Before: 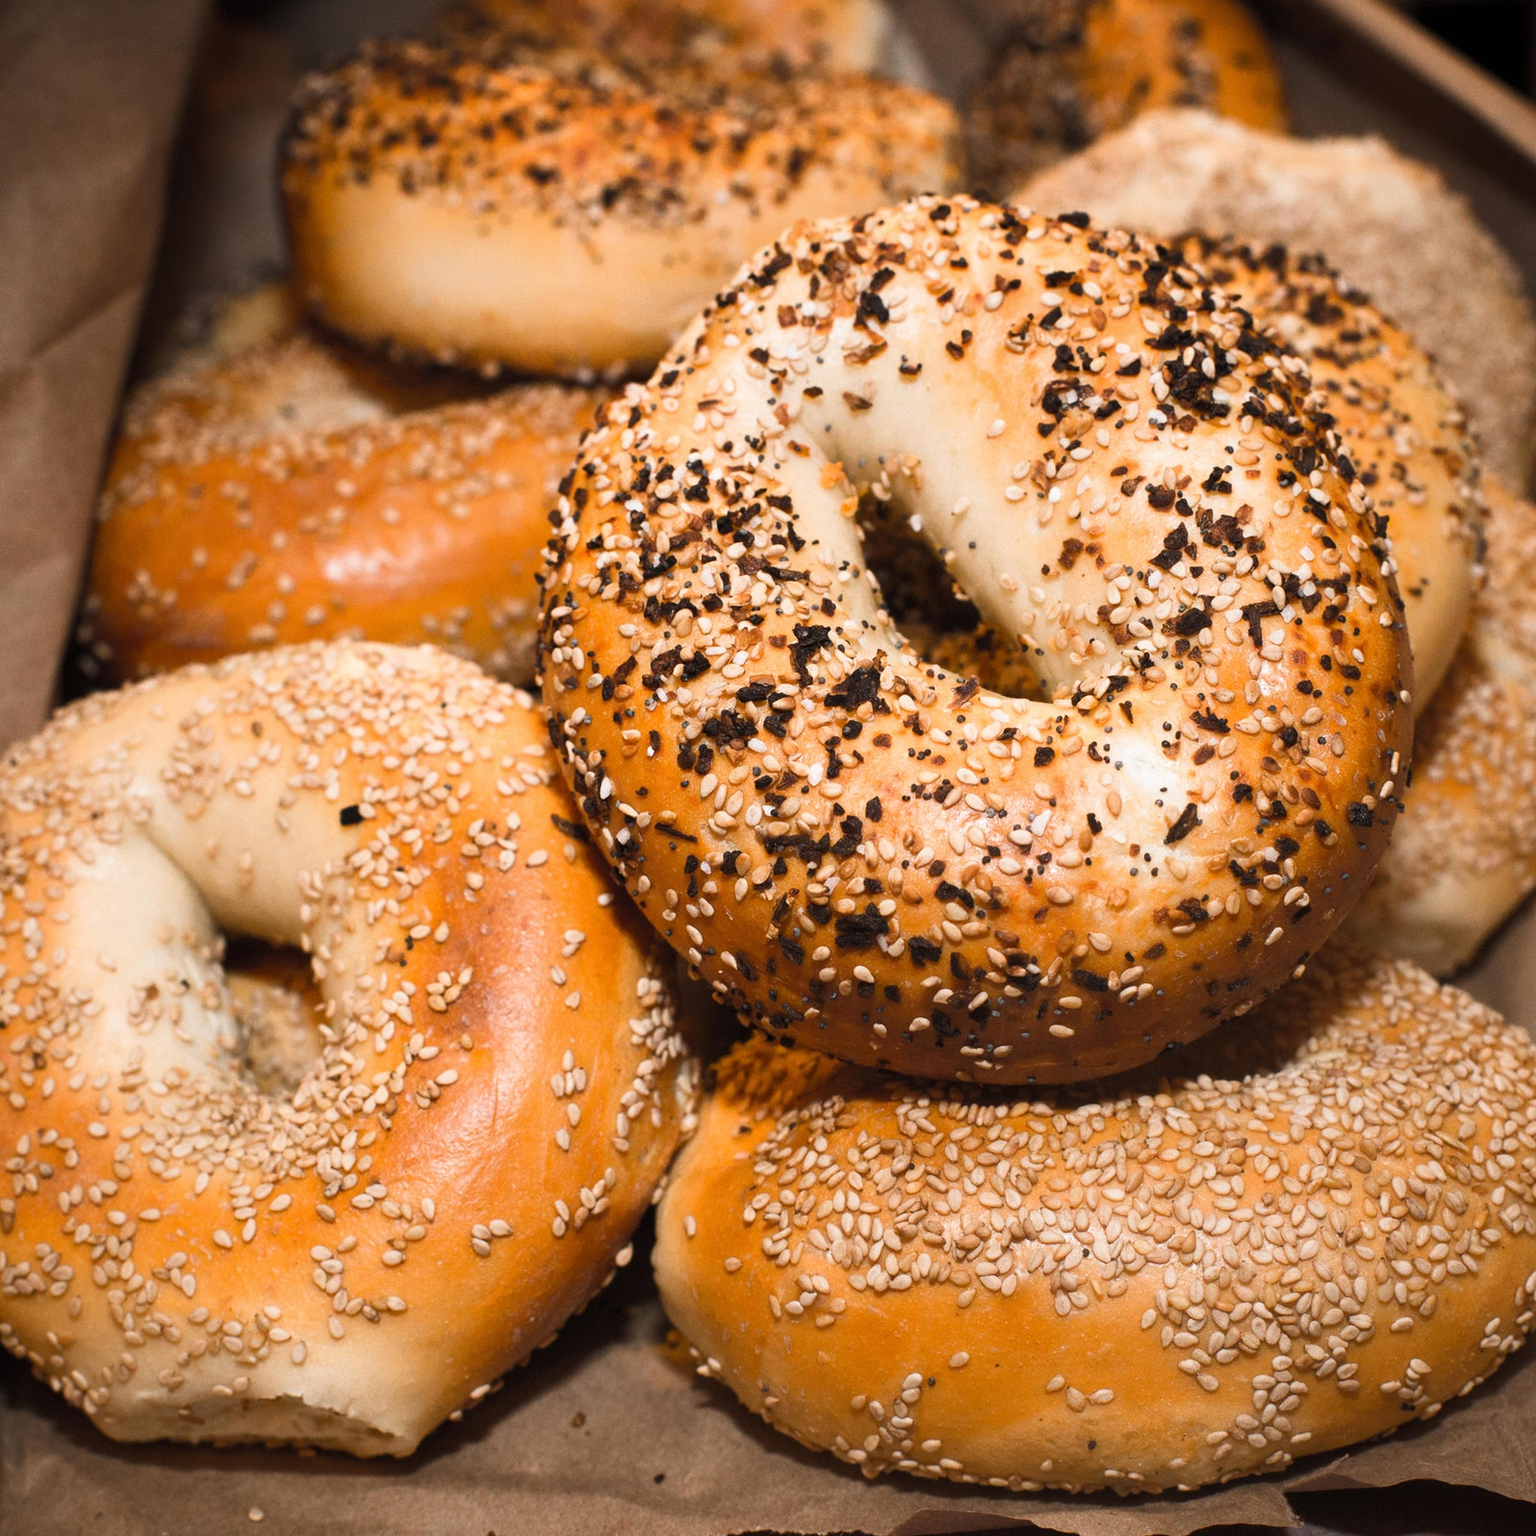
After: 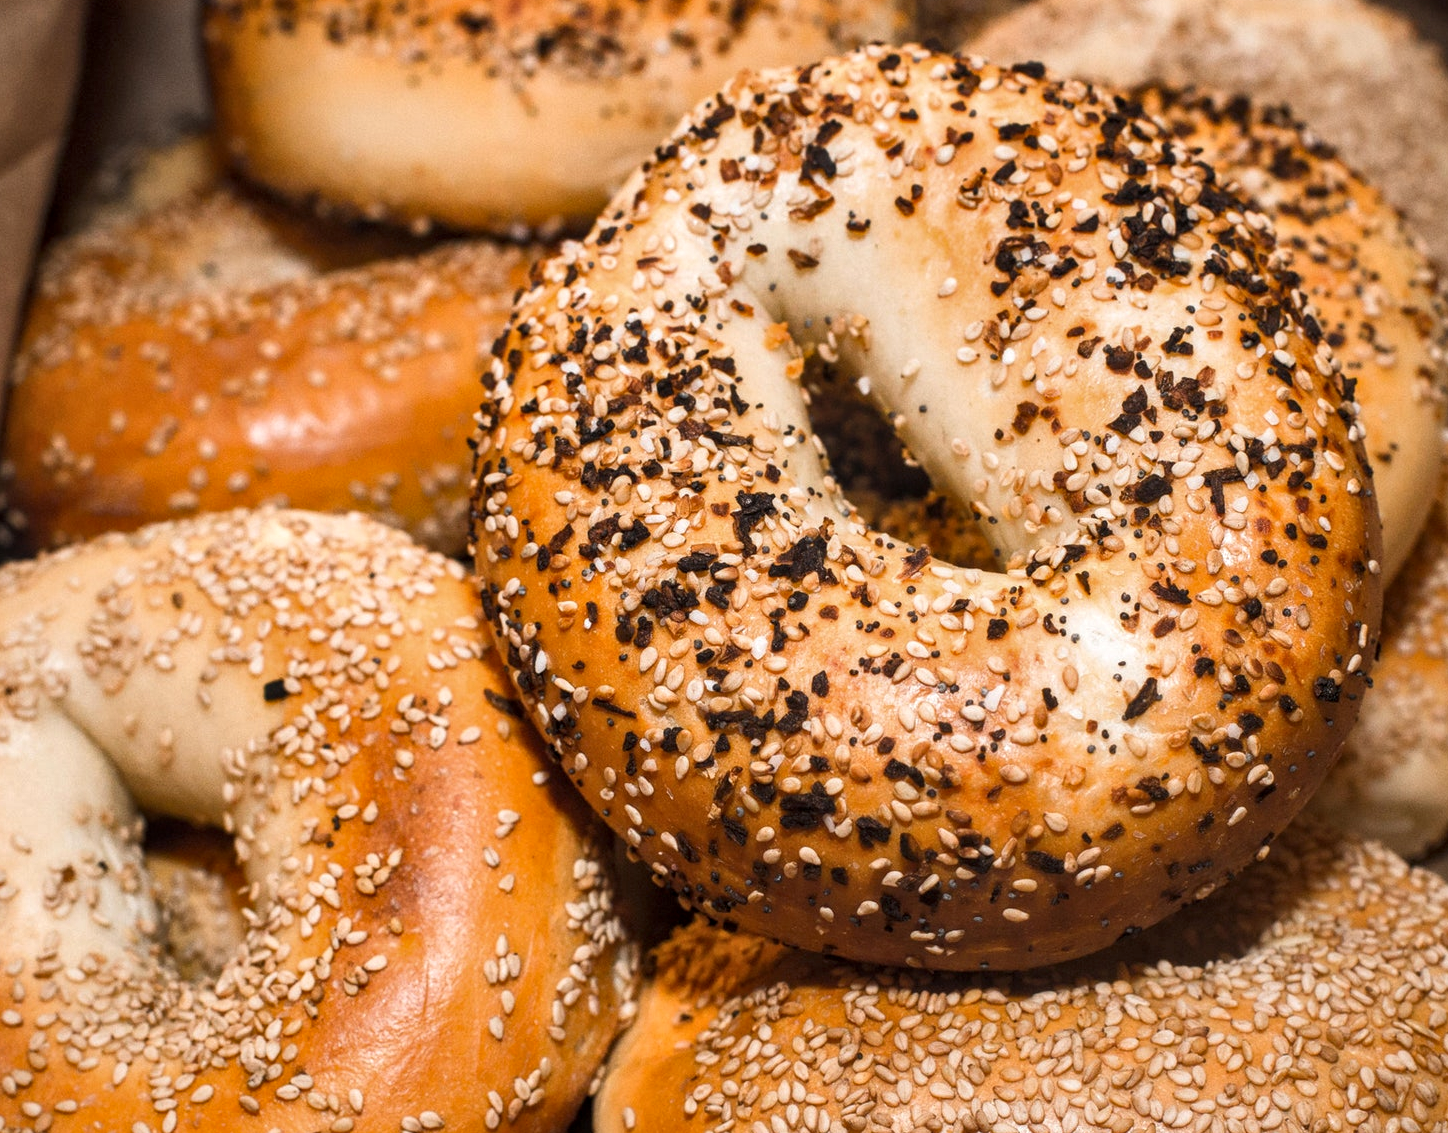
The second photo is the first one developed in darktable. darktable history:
shadows and highlights: low approximation 0.01, soften with gaussian
local contrast: on, module defaults
crop: left 5.673%, top 9.954%, right 3.788%, bottom 19.229%
